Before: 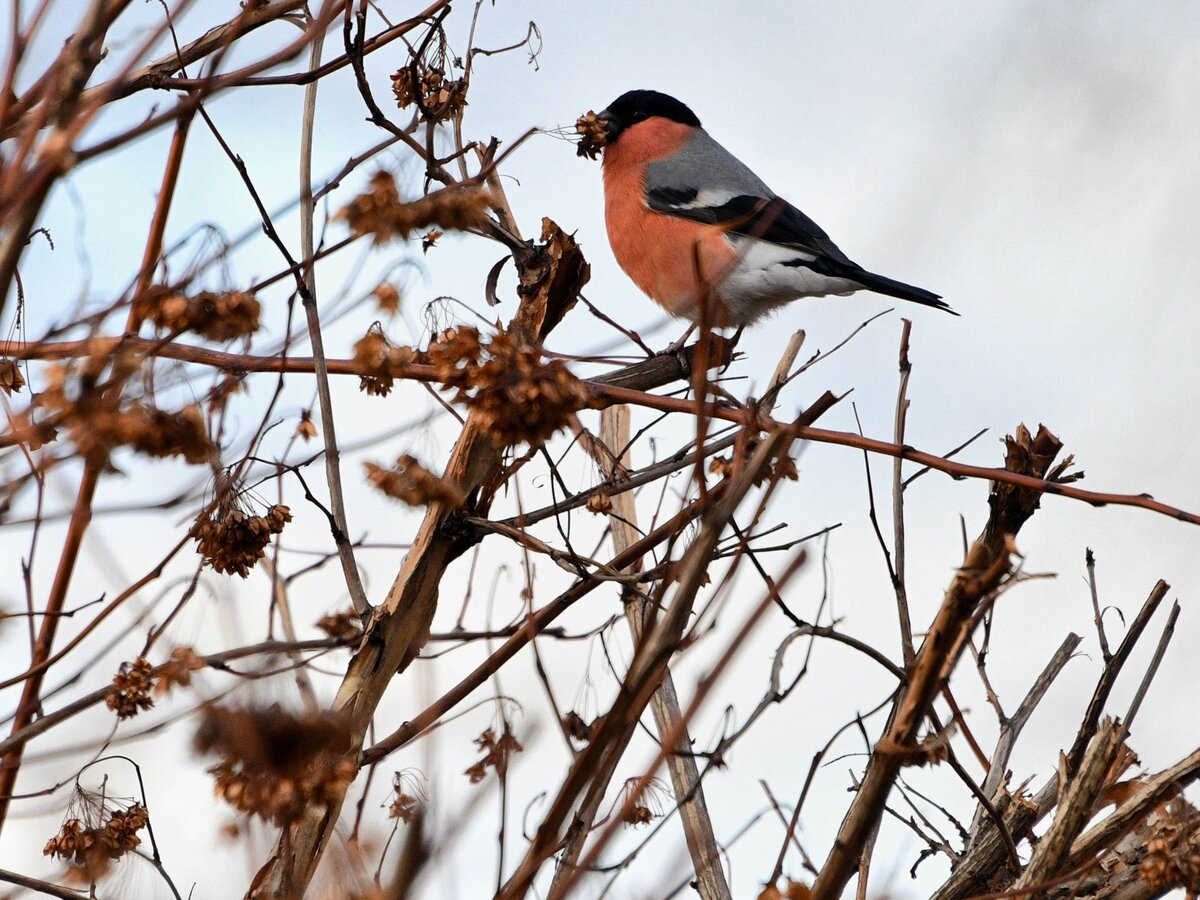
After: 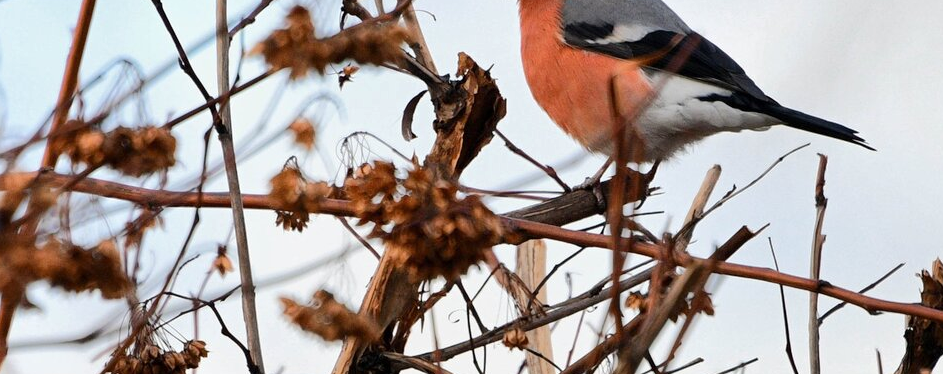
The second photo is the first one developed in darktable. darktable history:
base curve: curves: ch0 [(0, 0) (0.262, 0.32) (0.722, 0.705) (1, 1)]
crop: left 7.036%, top 18.398%, right 14.379%, bottom 40.043%
